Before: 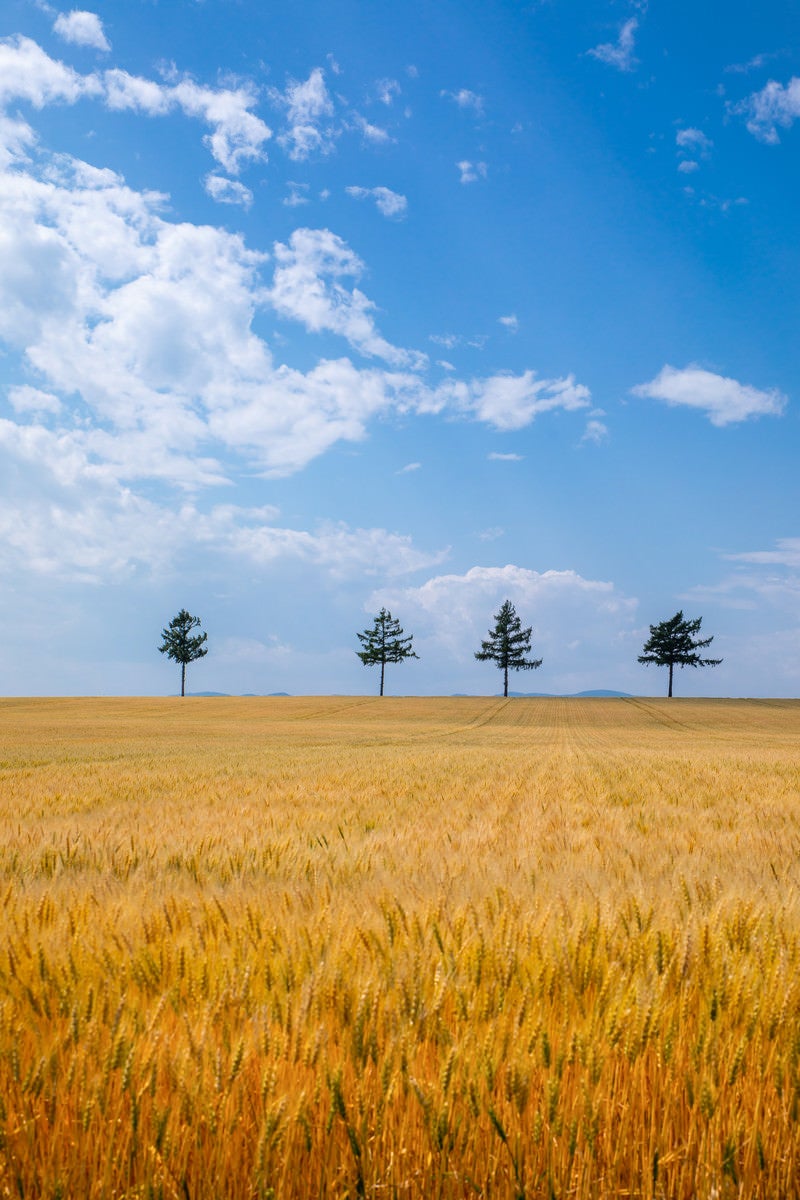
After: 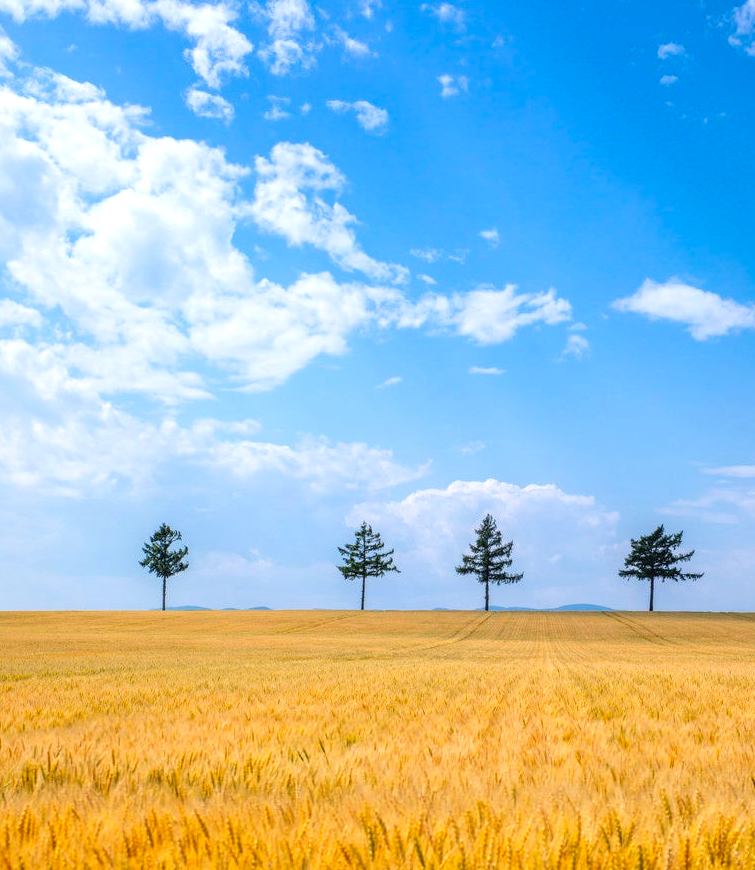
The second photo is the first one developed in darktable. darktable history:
local contrast: on, module defaults
crop: left 2.424%, top 7.25%, right 3.149%, bottom 20.23%
exposure: exposure 0.236 EV, compensate highlight preservation false
contrast brightness saturation: contrast 0.071, brightness 0.074, saturation 0.182
